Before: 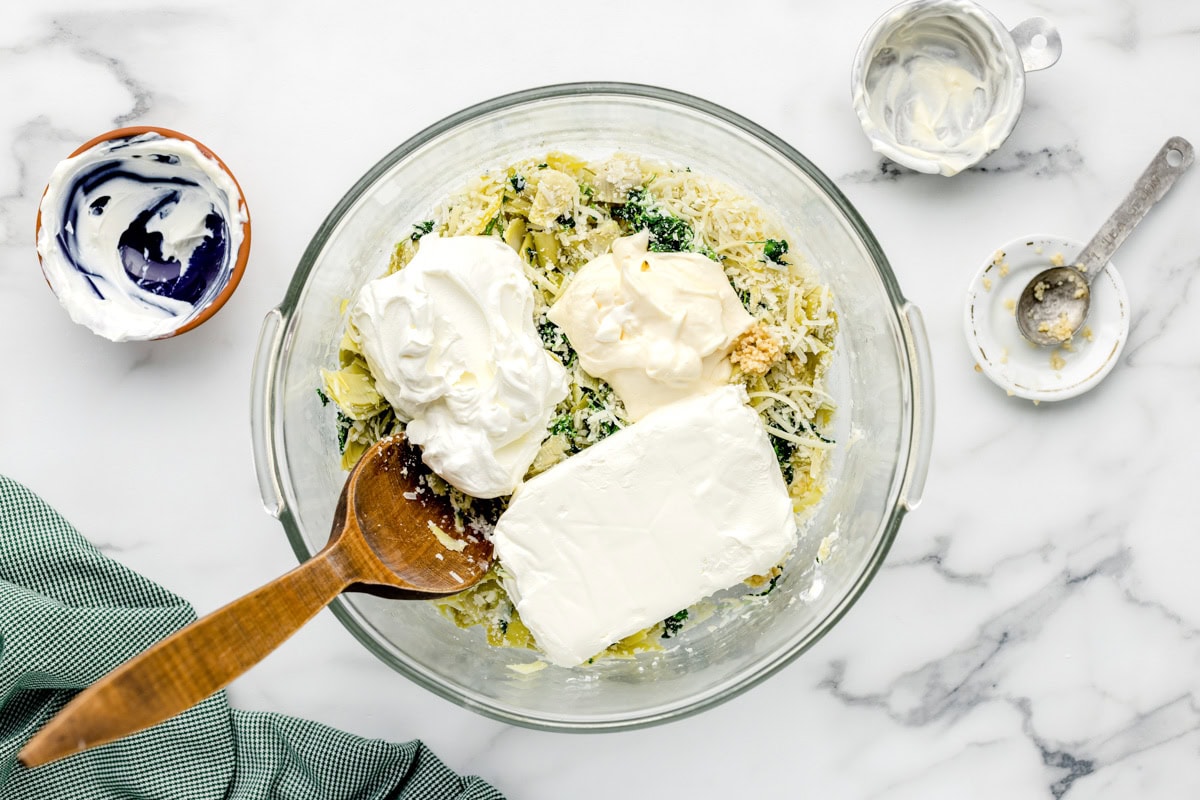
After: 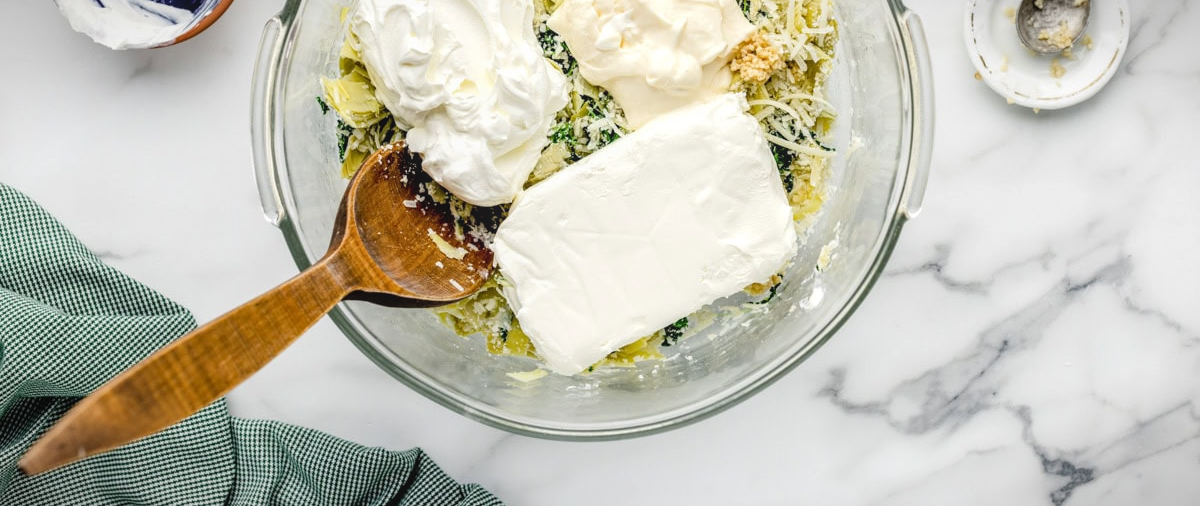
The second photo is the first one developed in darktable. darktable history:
local contrast: detail 110%
crop and rotate: top 36.646%
vignetting: fall-off start 99.76%, fall-off radius 65.17%, automatic ratio true
